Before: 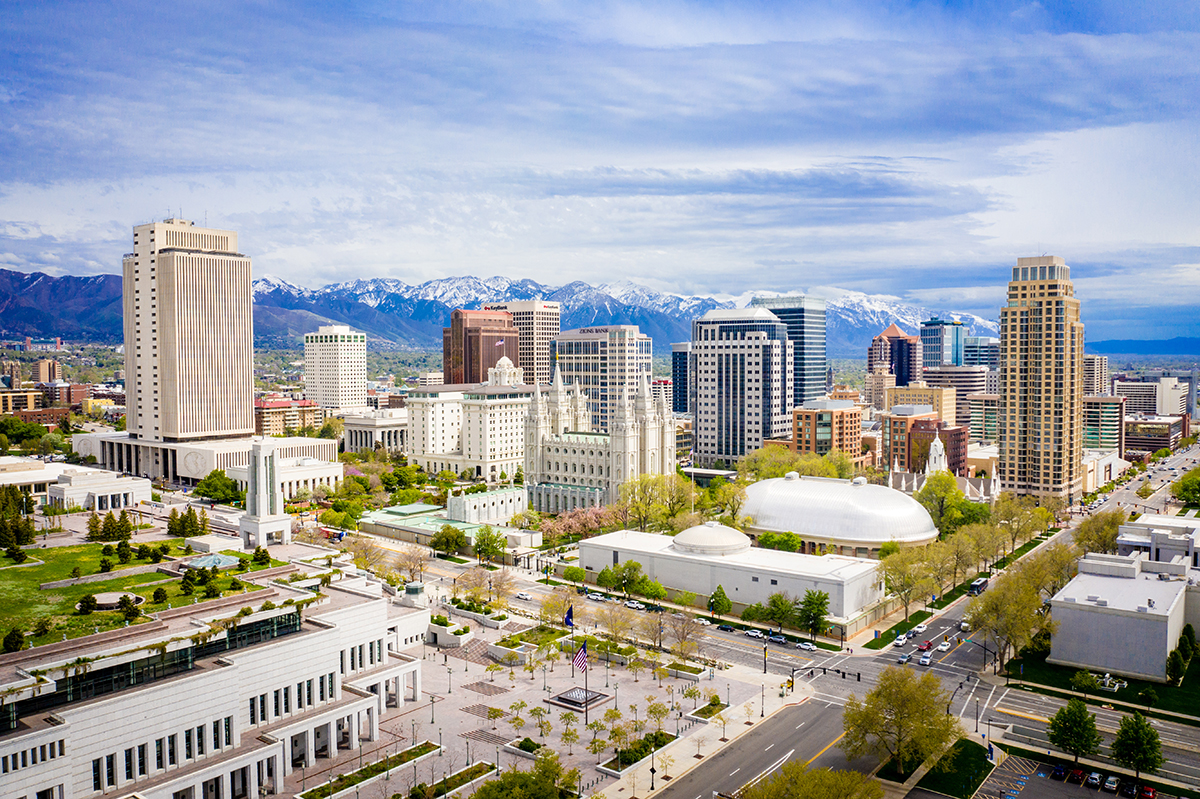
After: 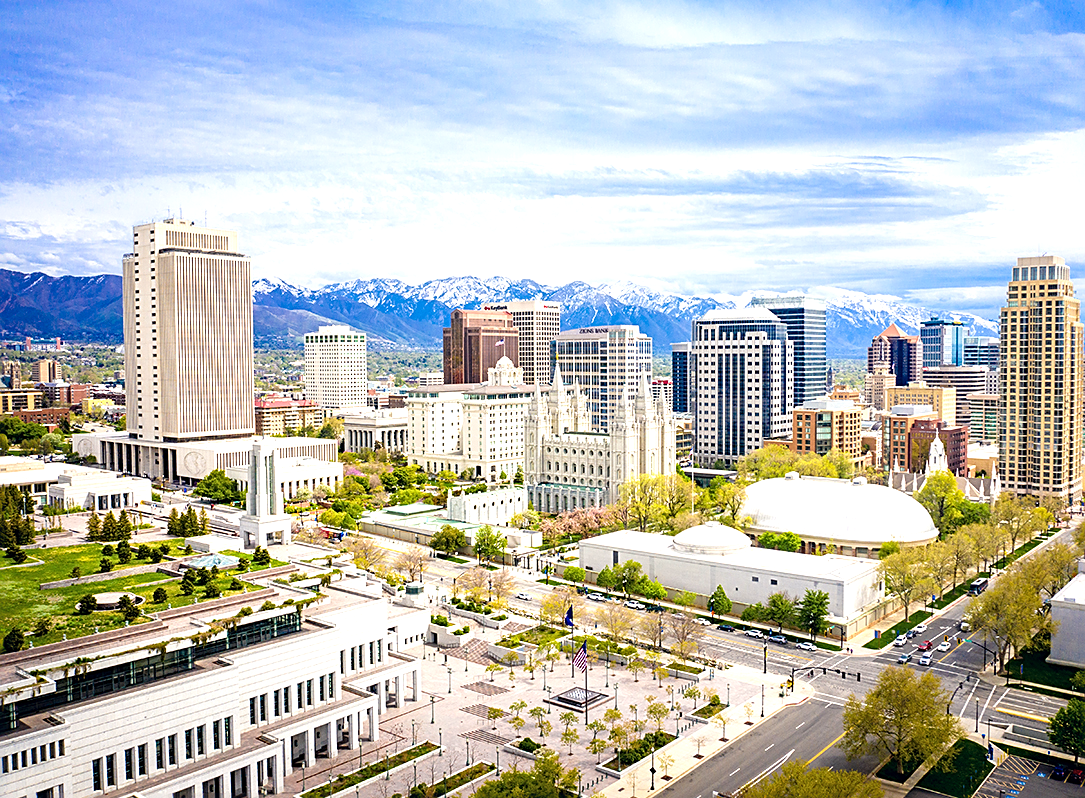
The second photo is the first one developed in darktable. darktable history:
crop: right 9.512%, bottom 0.032%
exposure: exposure 0.604 EV, compensate highlight preservation false
color correction: highlights a* 0.216, highlights b* 2.64, shadows a* -0.769, shadows b* -4.17
sharpen: on, module defaults
